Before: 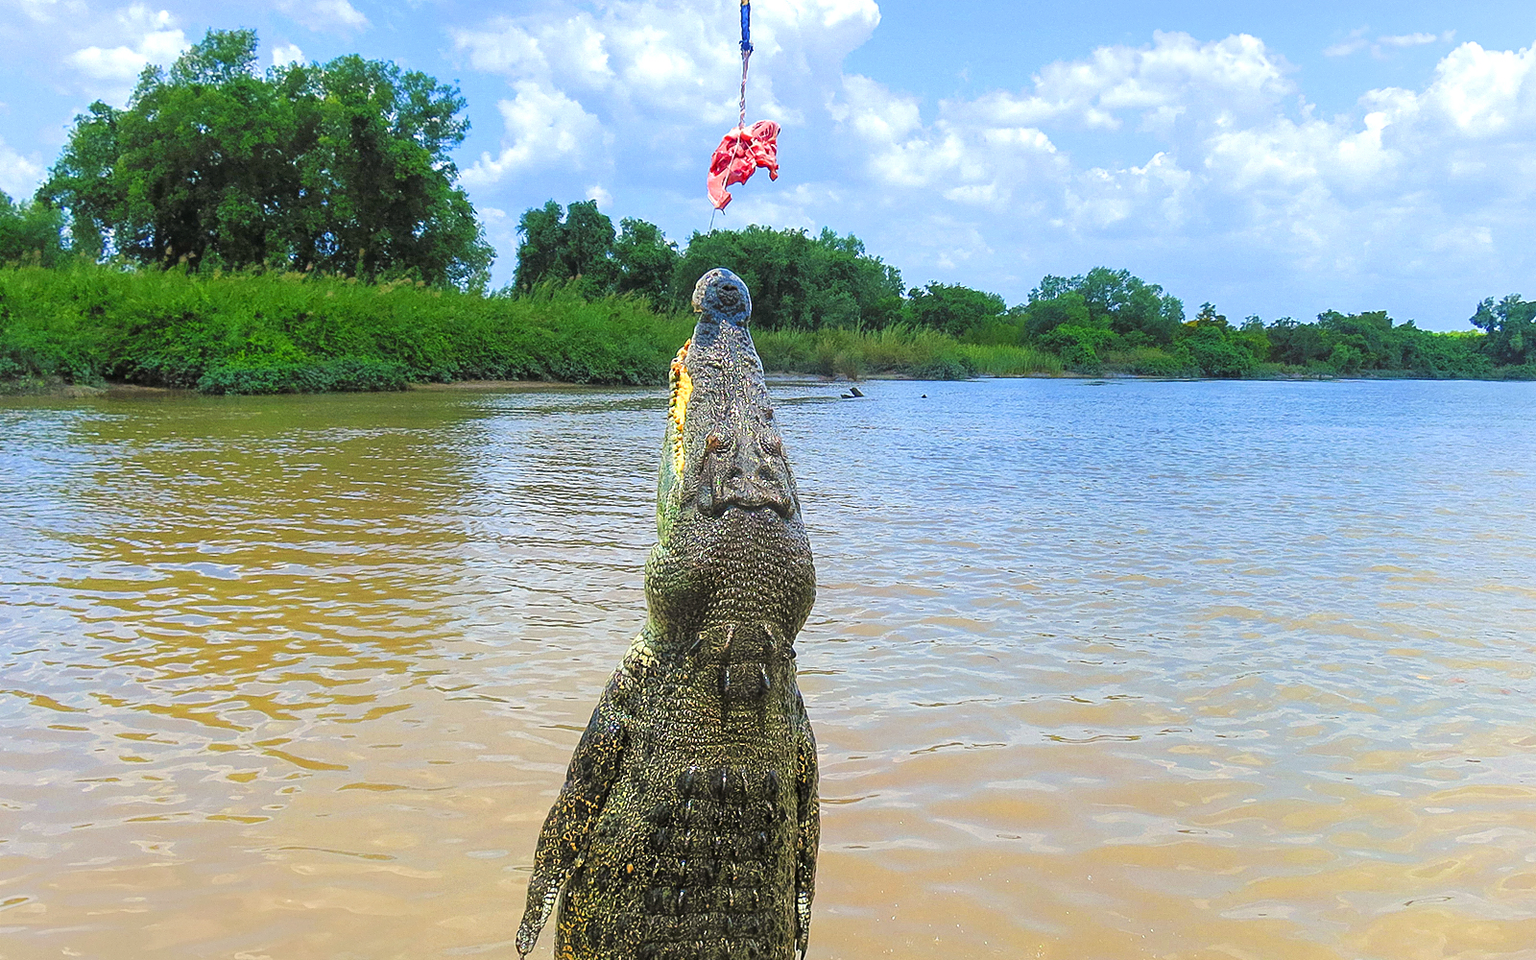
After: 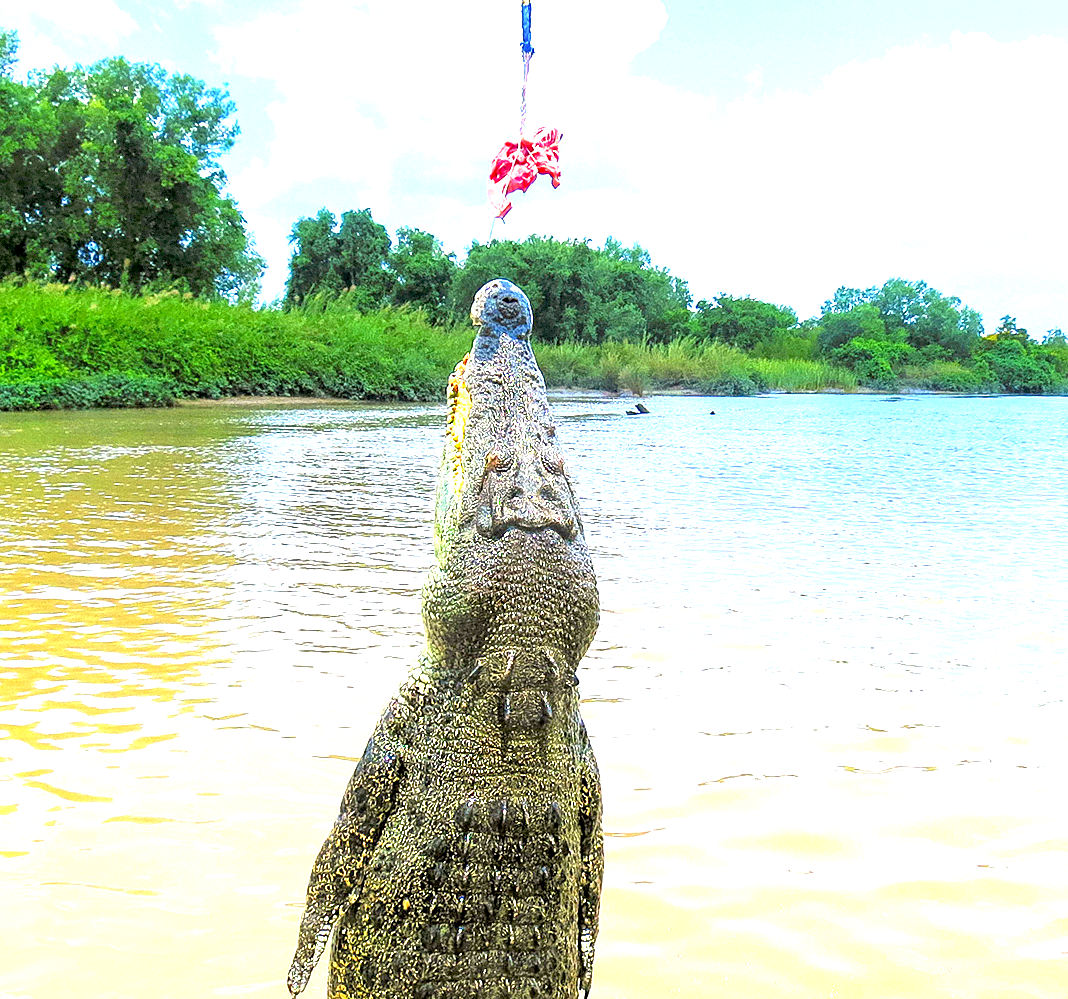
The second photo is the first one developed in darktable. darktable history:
exposure: black level correction 0.009, exposure 1.433 EV, compensate highlight preservation false
crop and rotate: left 15.665%, right 17.544%
